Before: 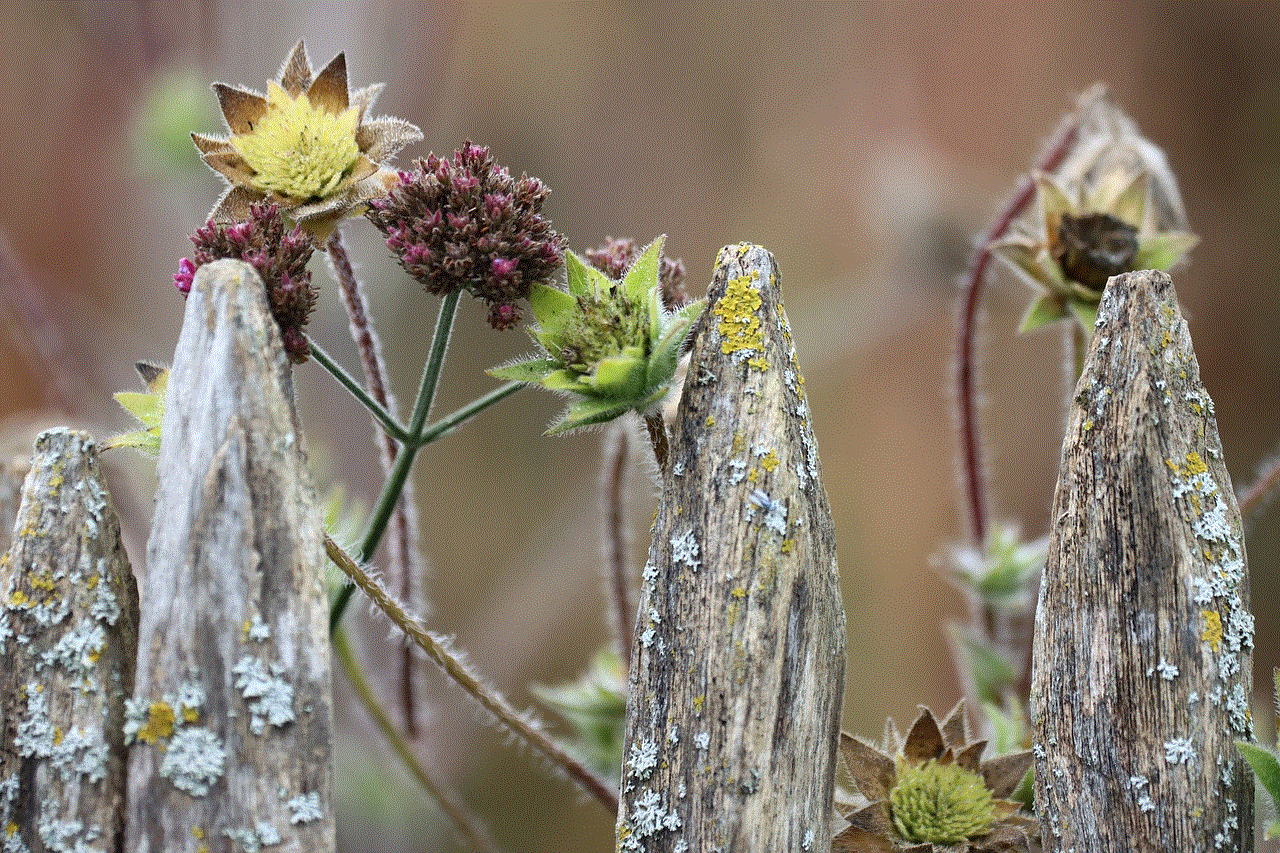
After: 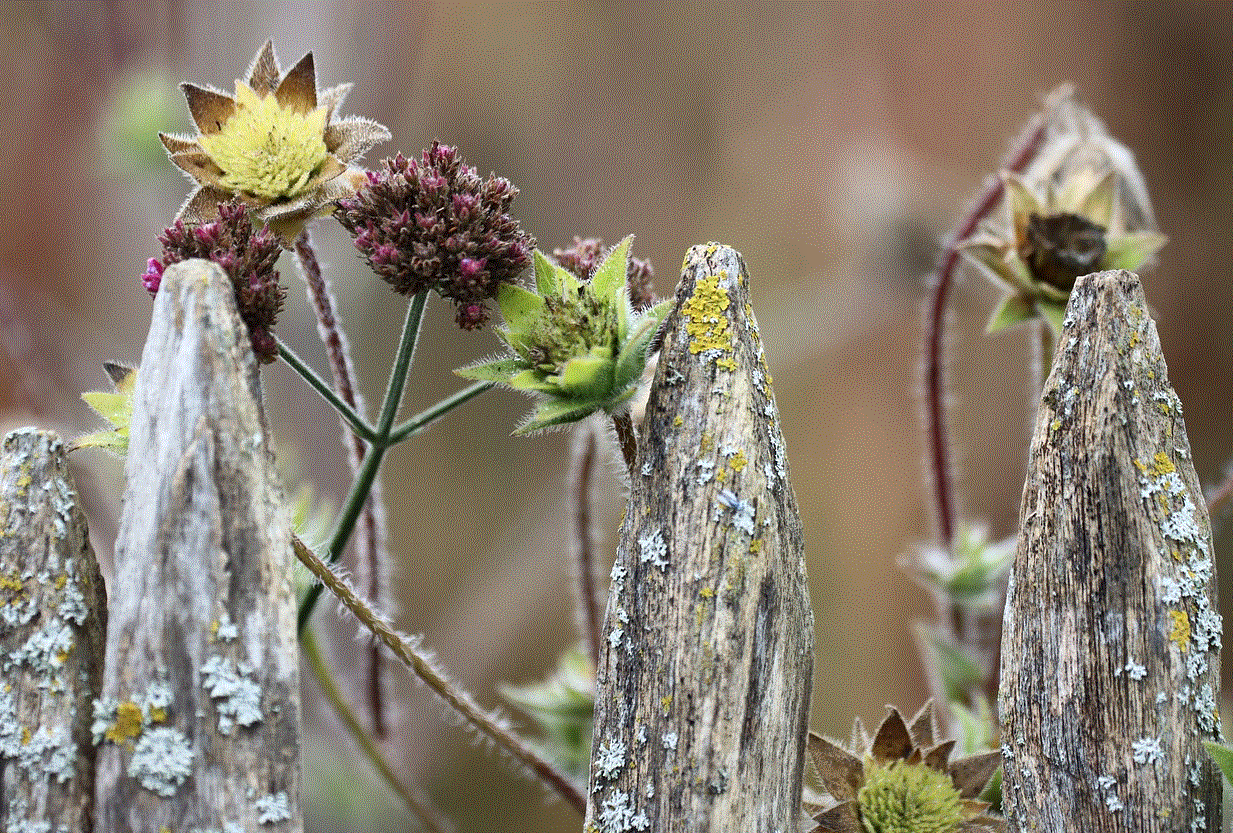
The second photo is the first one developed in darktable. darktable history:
crop and rotate: left 2.536%, right 1.107%, bottom 2.246%
local contrast: mode bilateral grid, contrast 20, coarseness 50, detail 130%, midtone range 0.2
